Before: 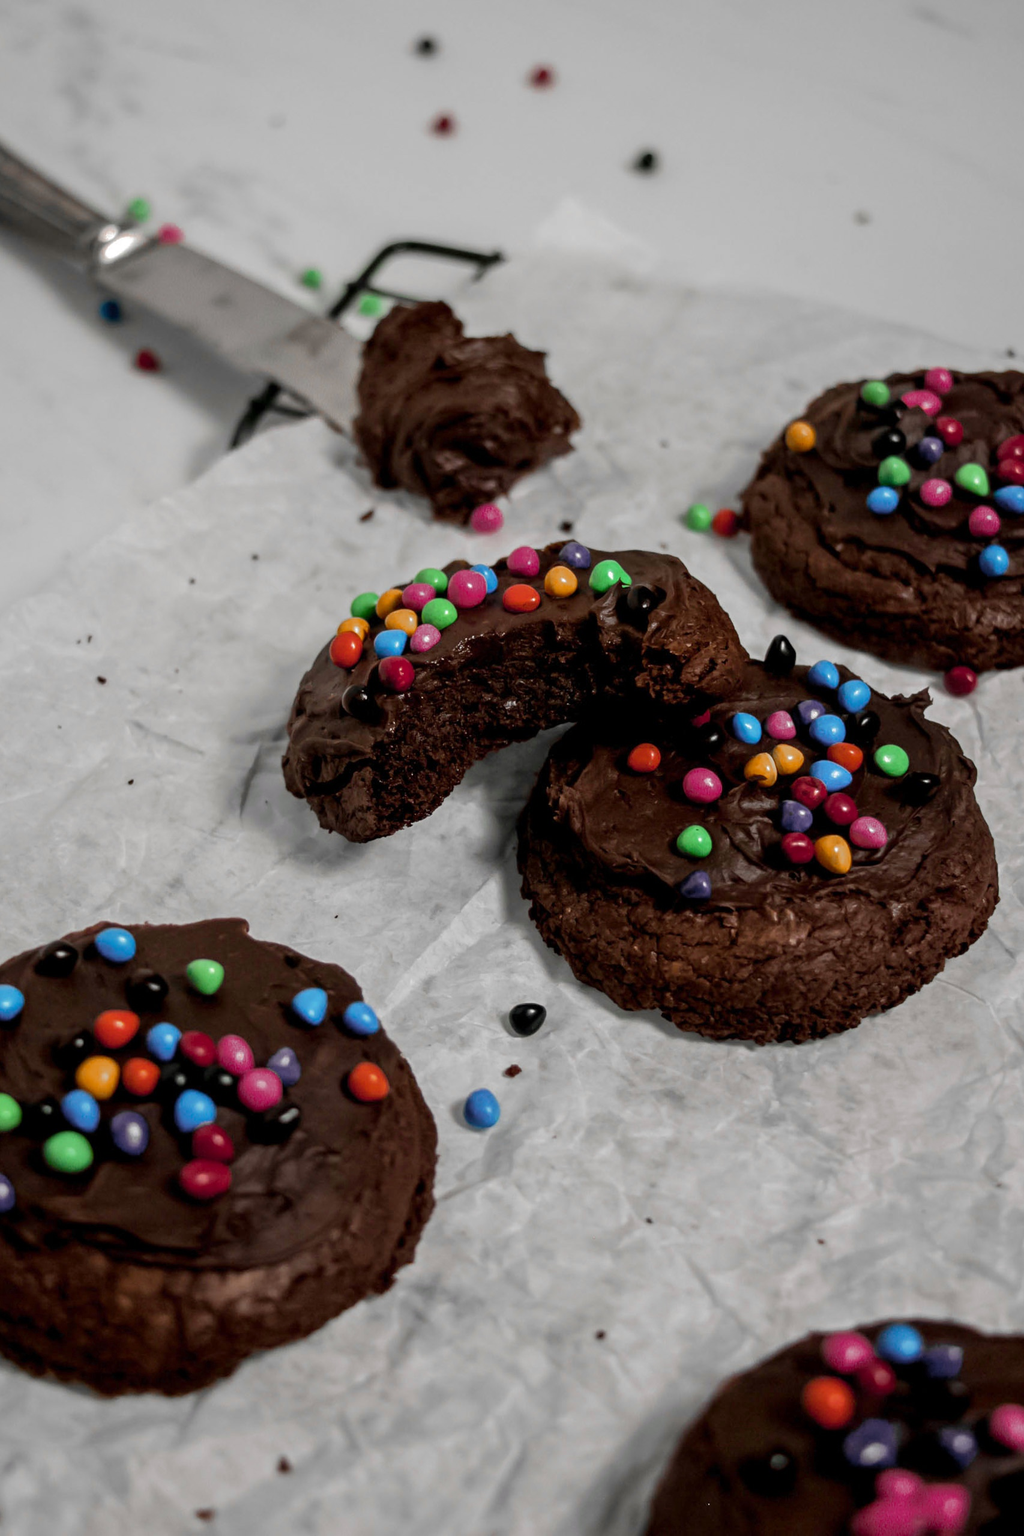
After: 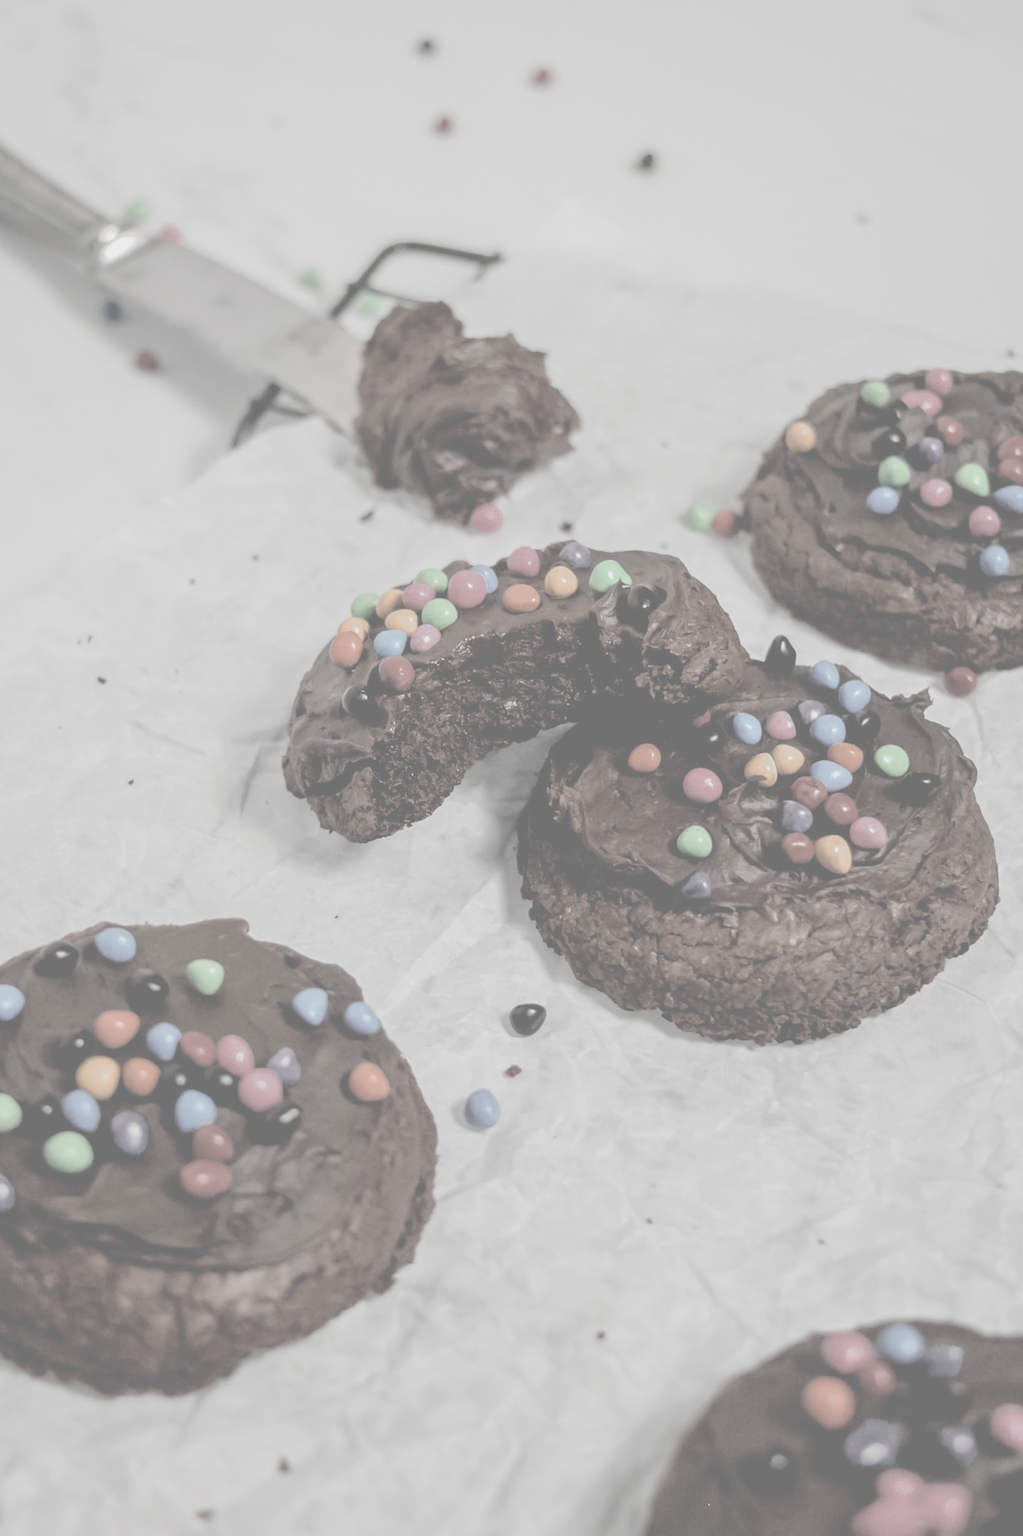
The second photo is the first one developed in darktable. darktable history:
contrast brightness saturation: contrast -0.313, brightness 0.748, saturation -0.798
